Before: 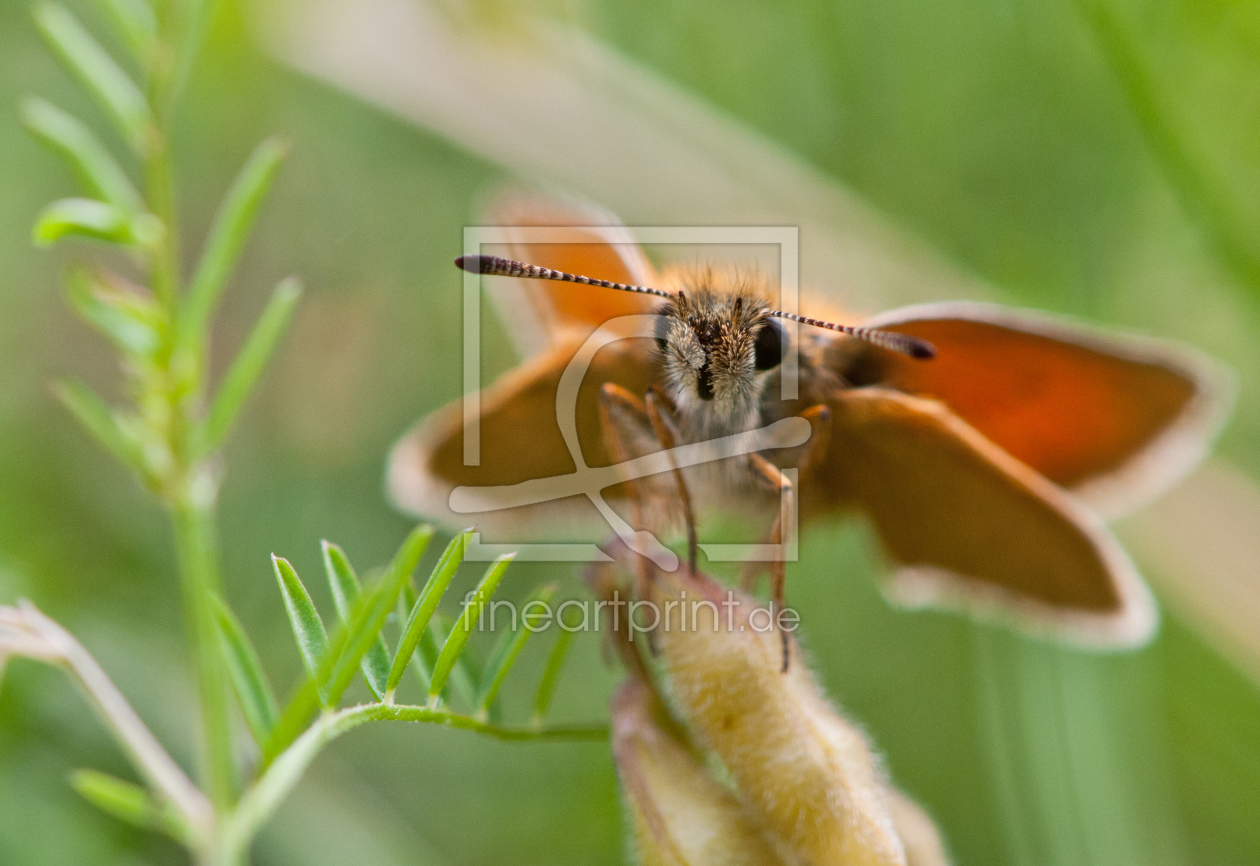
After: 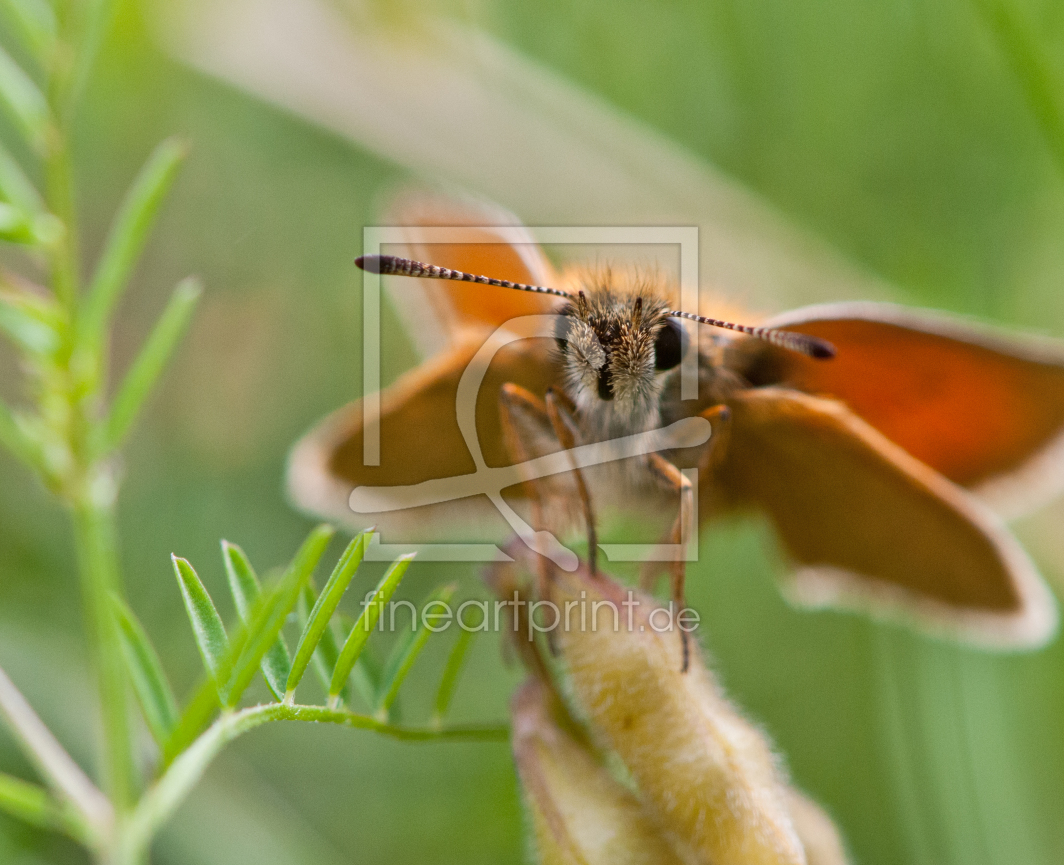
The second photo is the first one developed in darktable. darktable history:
crop: left 8.008%, right 7.501%
